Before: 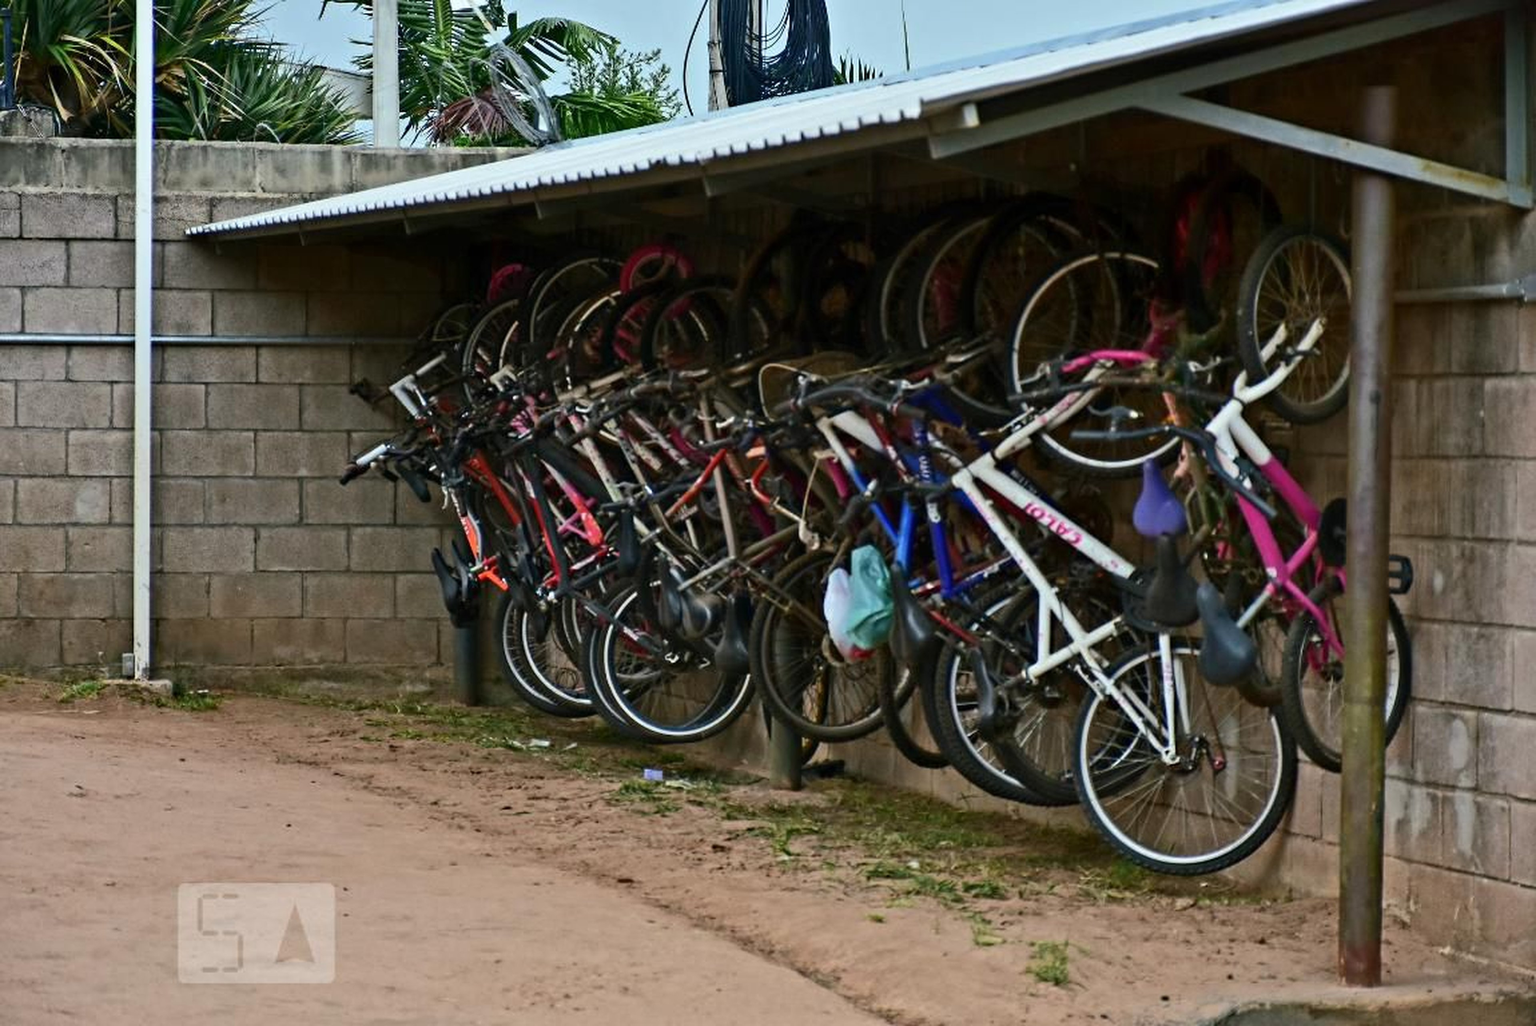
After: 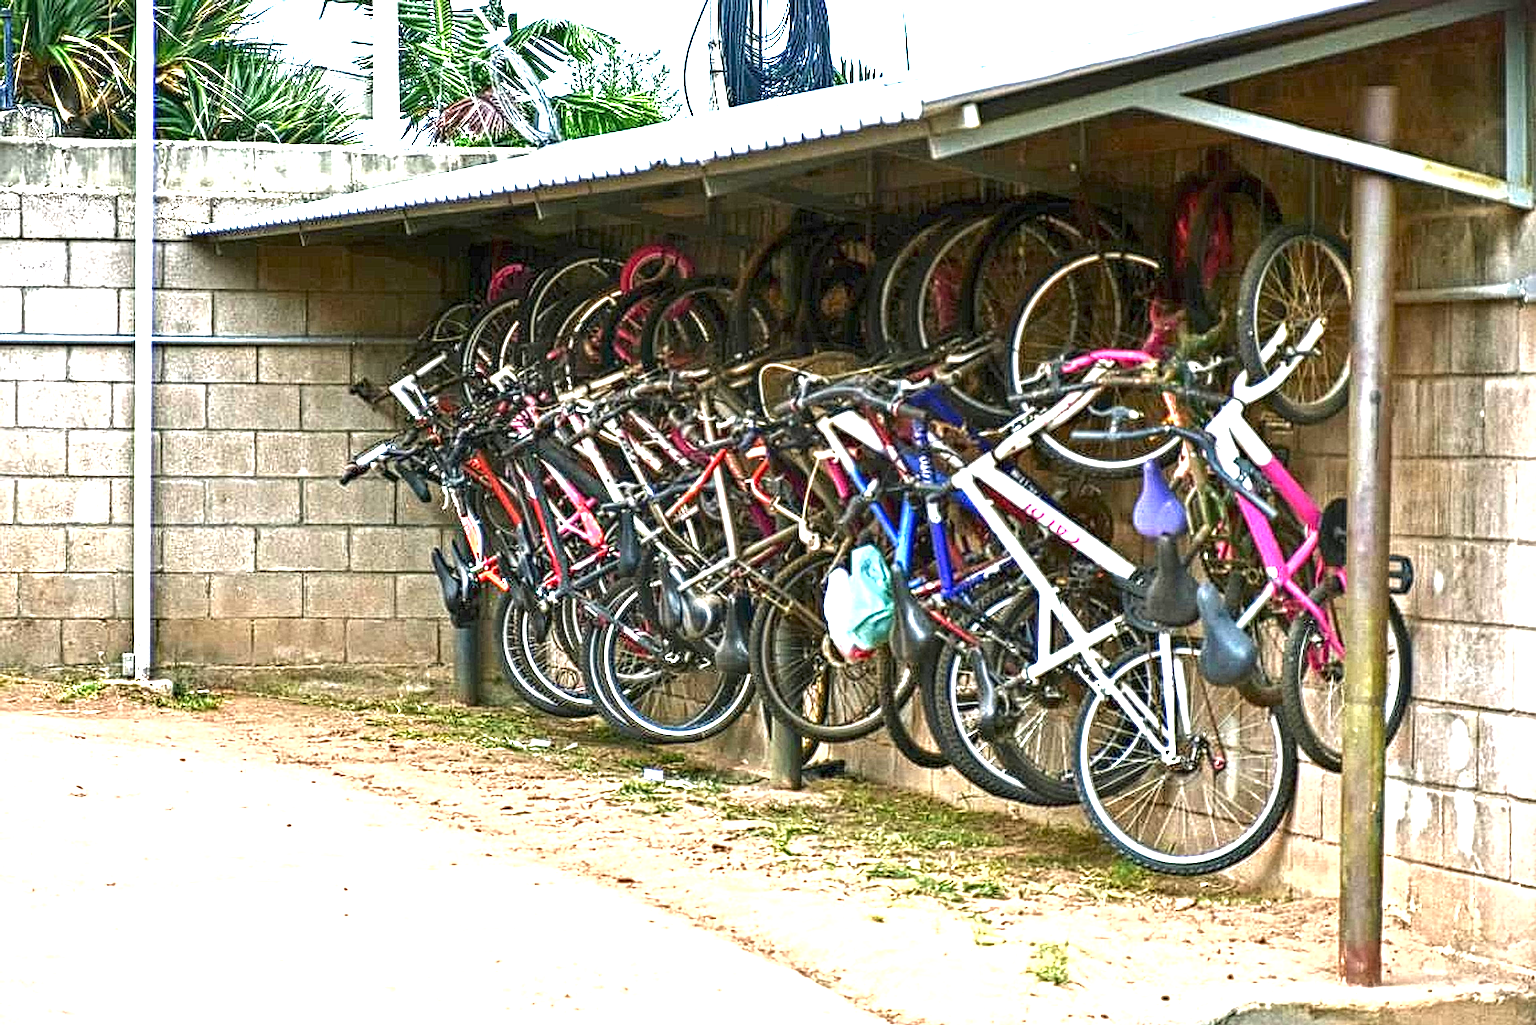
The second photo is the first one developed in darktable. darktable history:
local contrast: mode bilateral grid, contrast 21, coarseness 3, detail 299%, midtone range 0.2
exposure: black level correction 0, exposure 2.313 EV, compensate highlight preservation false
tone equalizer: edges refinement/feathering 500, mask exposure compensation -1.57 EV, preserve details no
